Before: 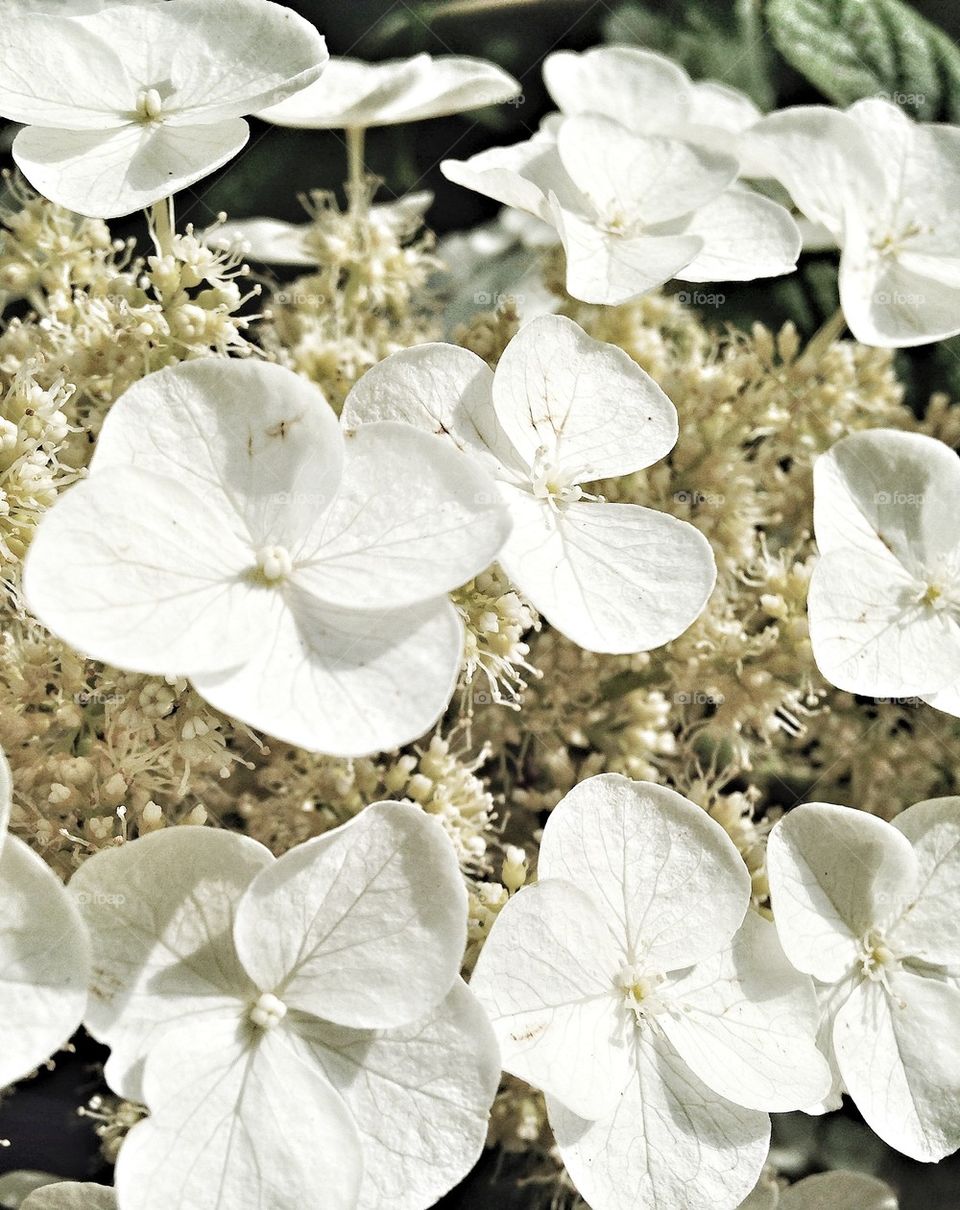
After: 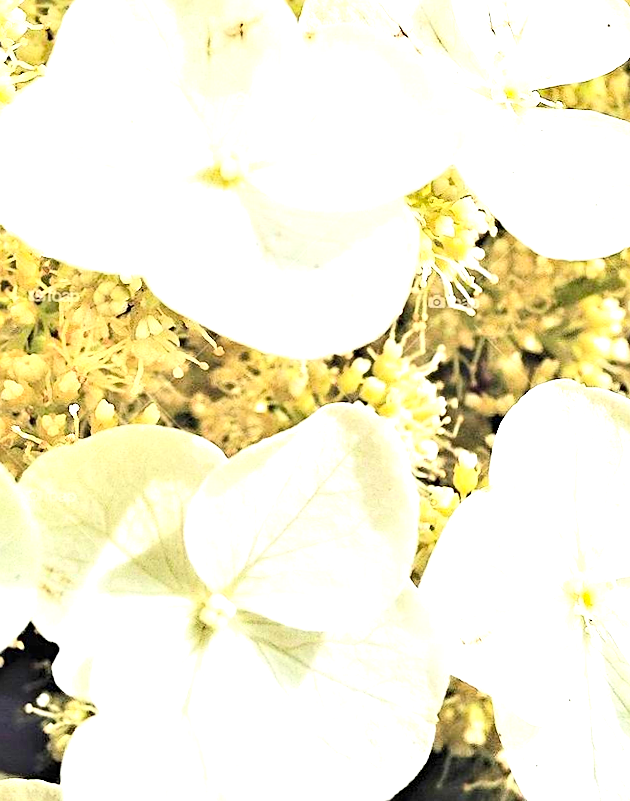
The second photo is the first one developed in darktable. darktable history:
sharpen: on, module defaults
contrast brightness saturation: contrast 0.202, brightness 0.202, saturation 0.796
crop and rotate: angle -0.956°, left 3.661%, top 32.375%, right 29.281%
exposure: black level correction 0, exposure 1.098 EV, compensate exposure bias true, compensate highlight preservation false
